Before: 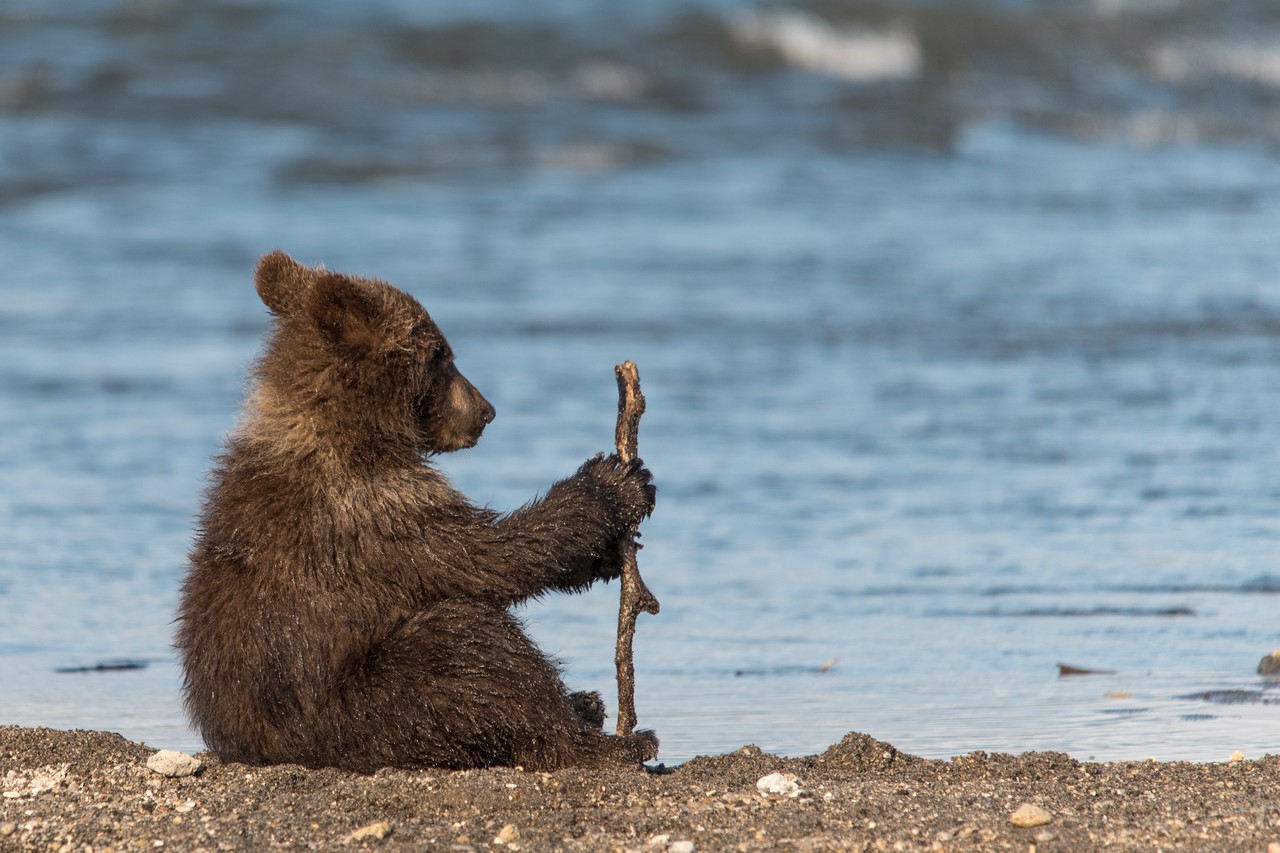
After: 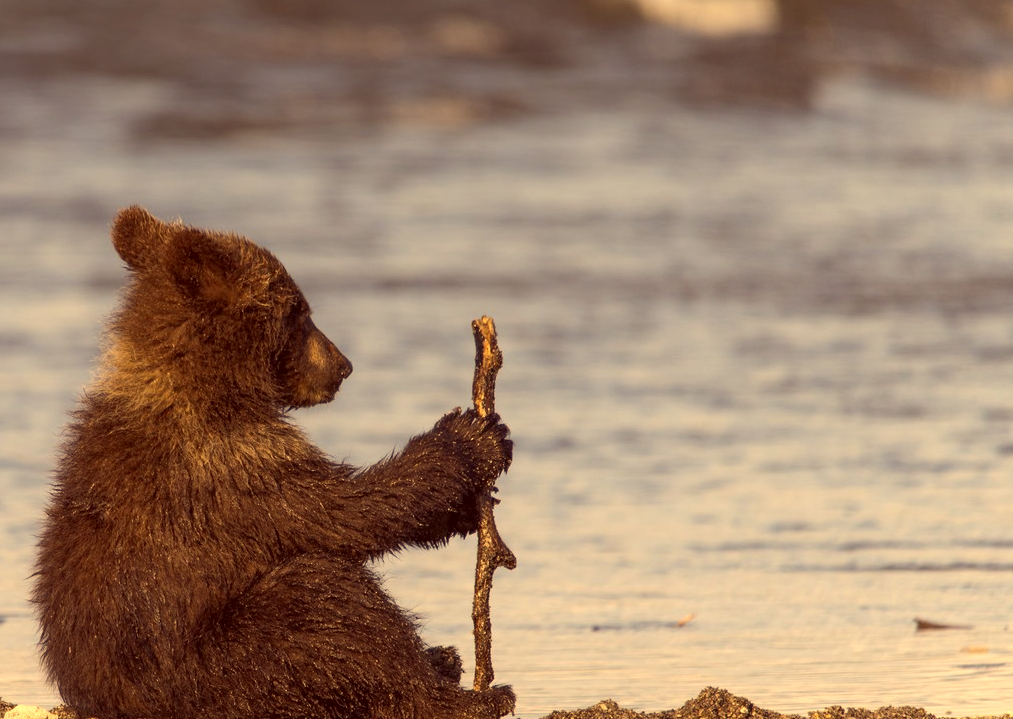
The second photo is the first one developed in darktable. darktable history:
crop: left 11.225%, top 5.381%, right 9.565%, bottom 10.314%
color correction: highlights a* 10.12, highlights b* 39.04, shadows a* 14.62, shadows b* 3.37
tone equalizer: -8 EV -0.001 EV, -7 EV 0.001 EV, -6 EV -0.002 EV, -5 EV -0.003 EV, -4 EV -0.062 EV, -3 EV -0.222 EV, -2 EV -0.267 EV, -1 EV 0.105 EV, +0 EV 0.303 EV
